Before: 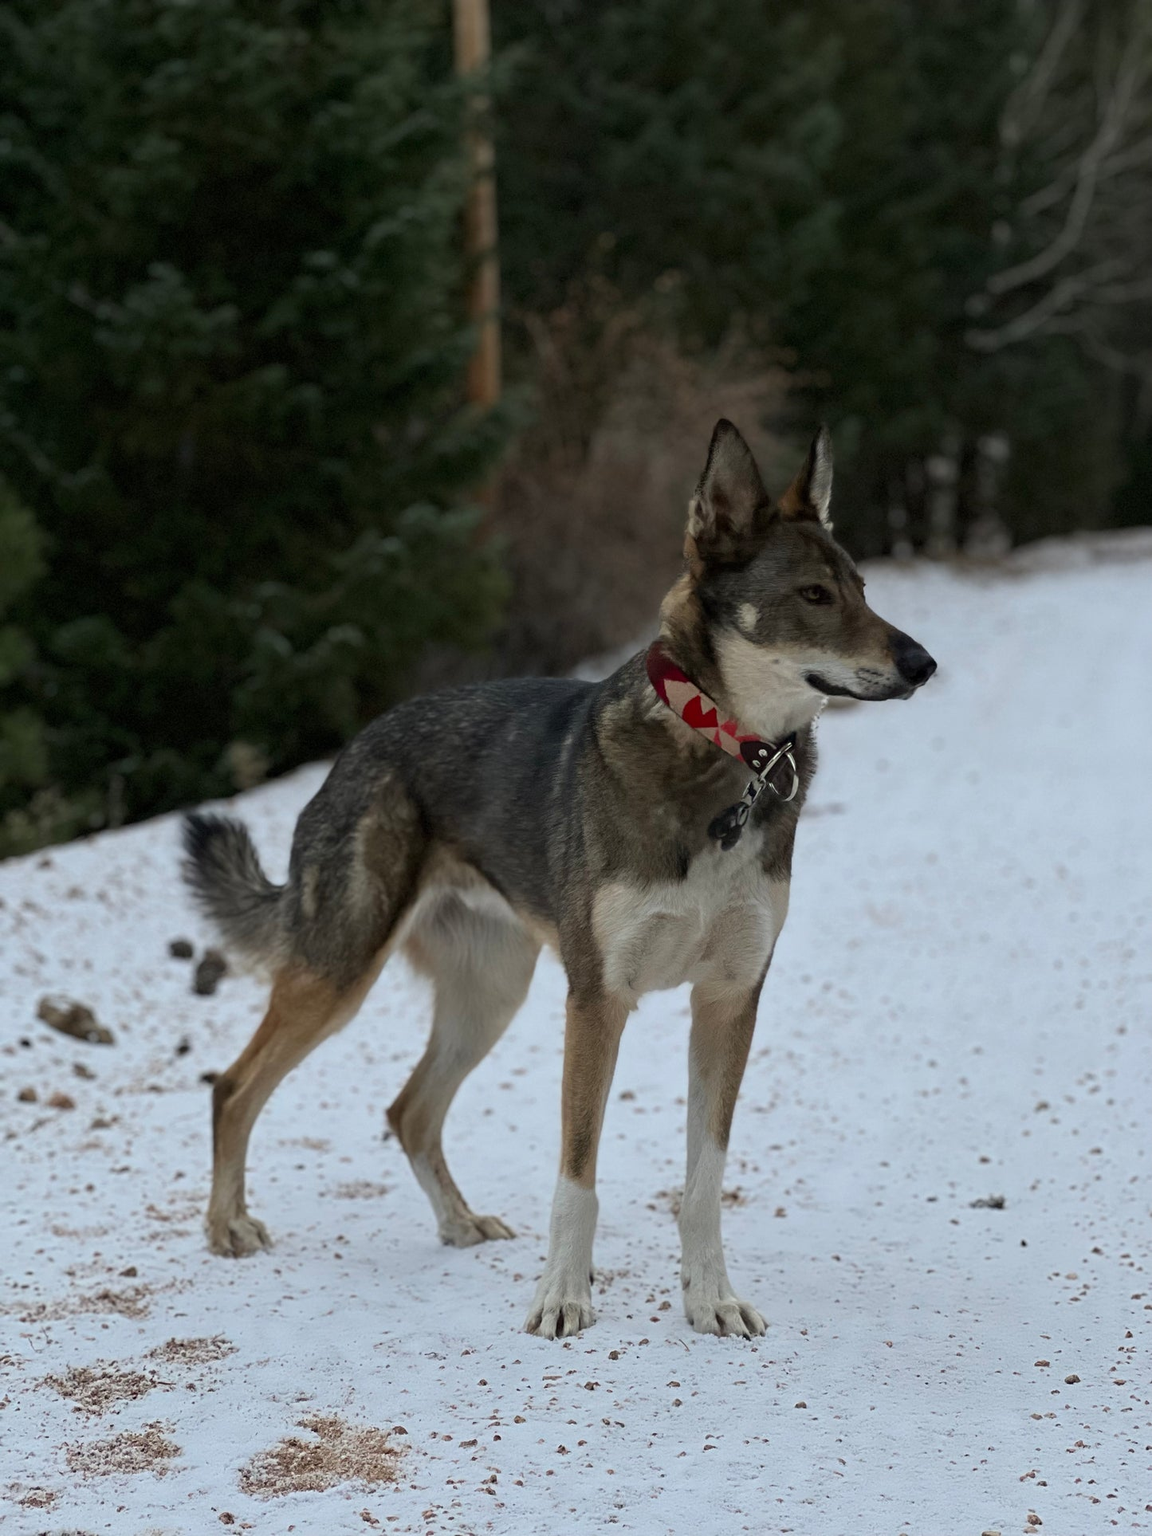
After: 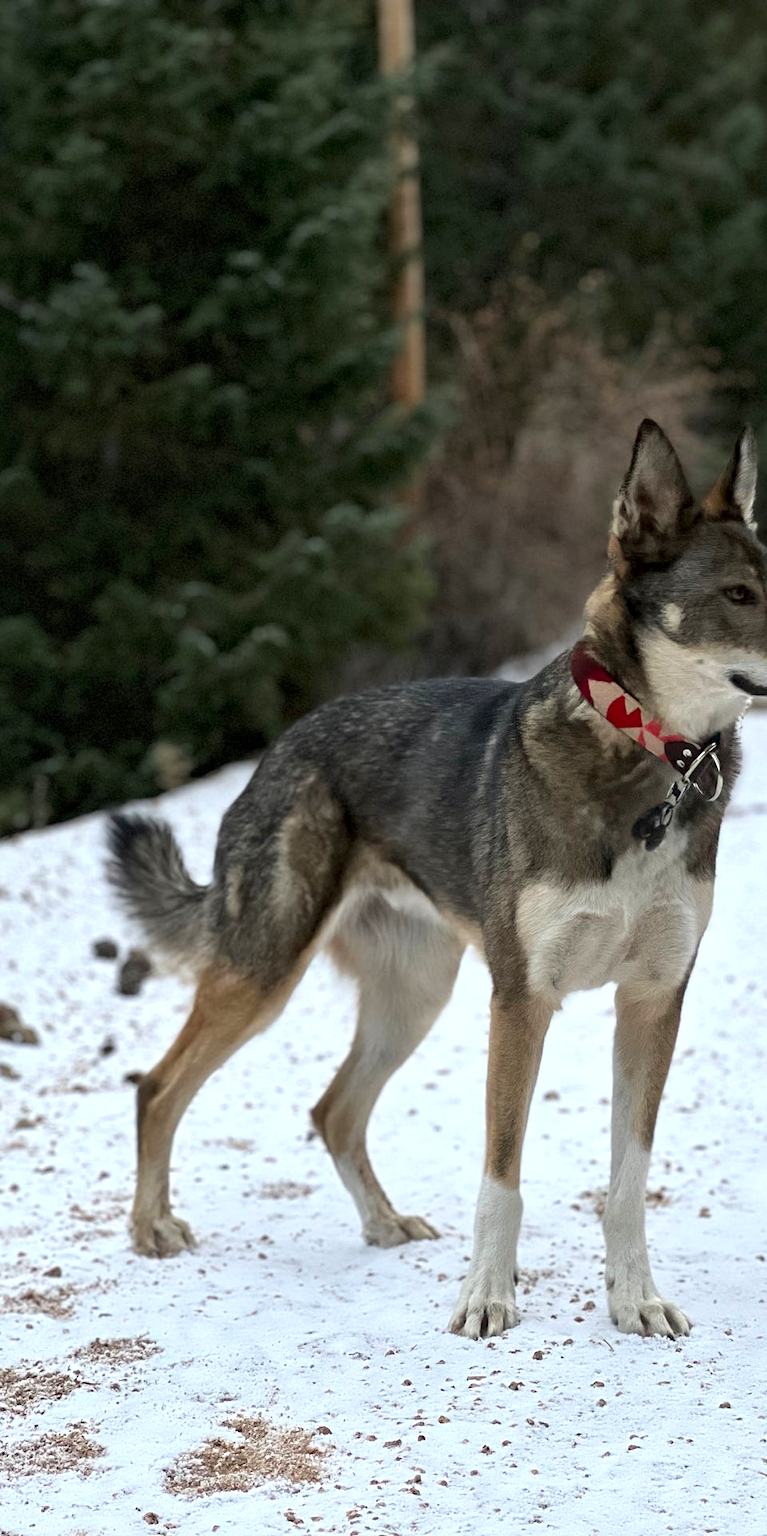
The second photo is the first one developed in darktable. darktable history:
exposure: black level correction 0, exposure 0.7 EV, compensate exposure bias true, compensate highlight preservation false
local contrast: mode bilateral grid, contrast 20, coarseness 50, detail 130%, midtone range 0.2
crop and rotate: left 6.617%, right 26.717%
